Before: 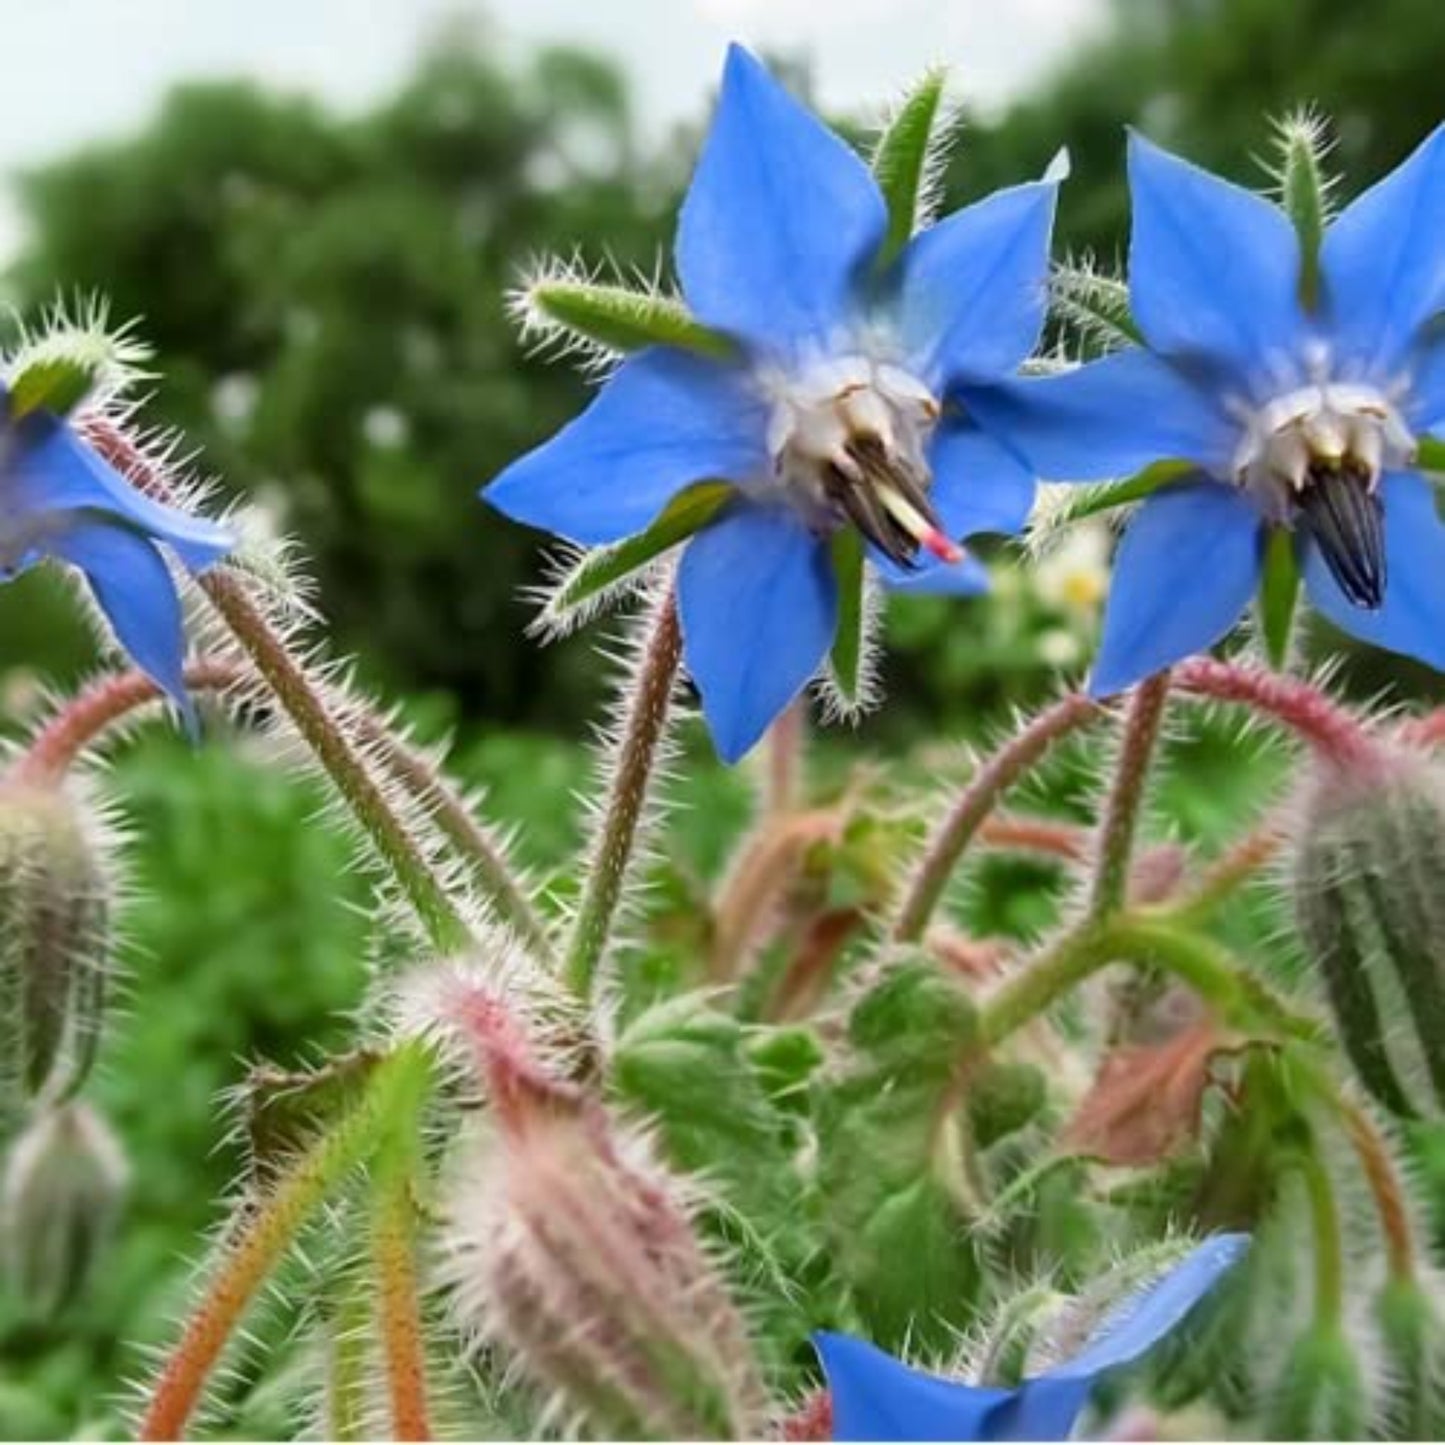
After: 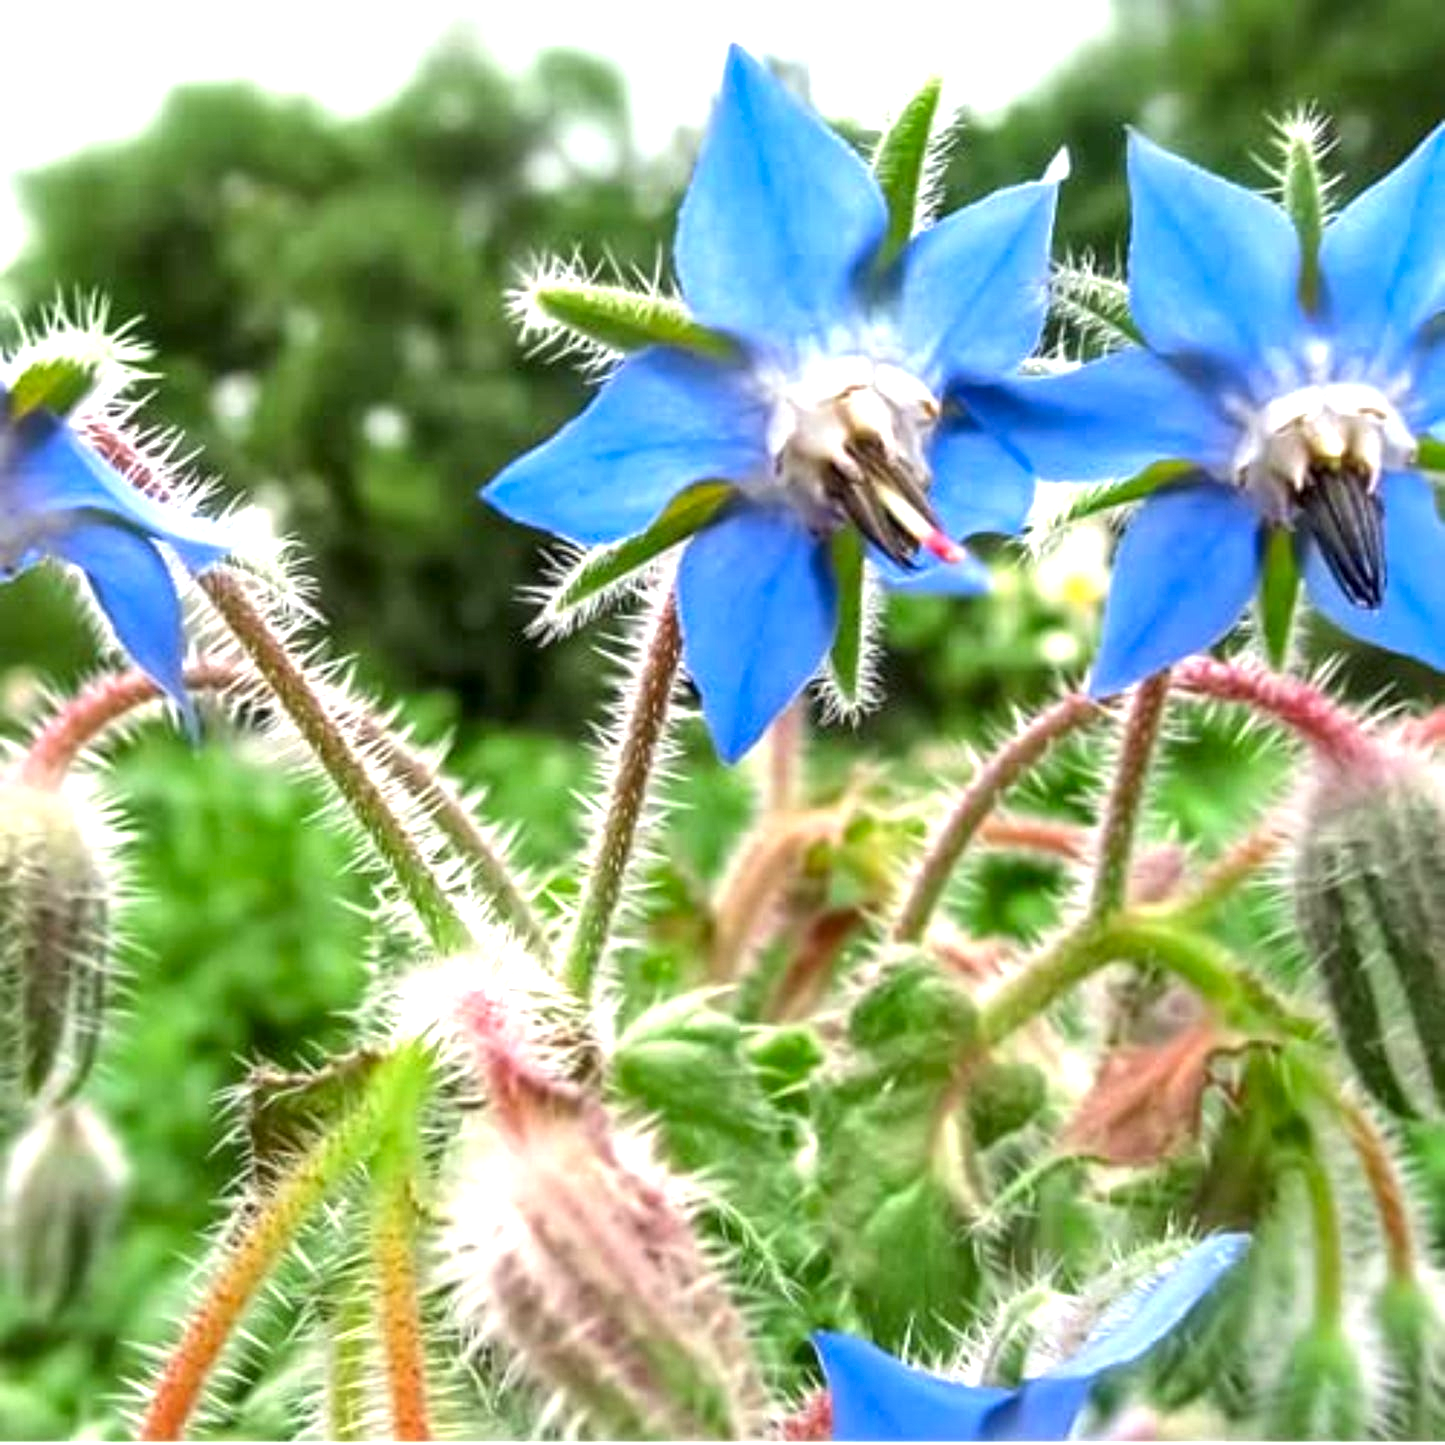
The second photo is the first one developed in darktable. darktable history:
local contrast: detail 130%
vibrance: on, module defaults
exposure: exposure 0.943 EV, compensate highlight preservation false
